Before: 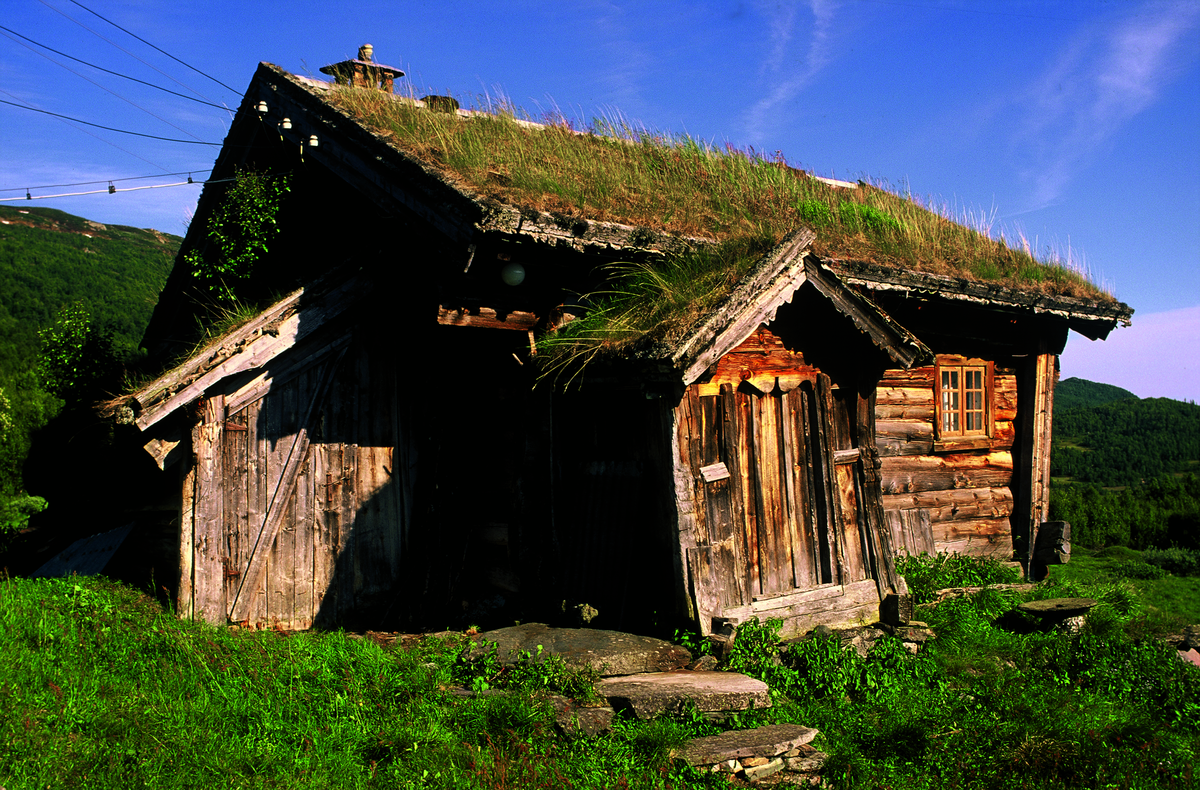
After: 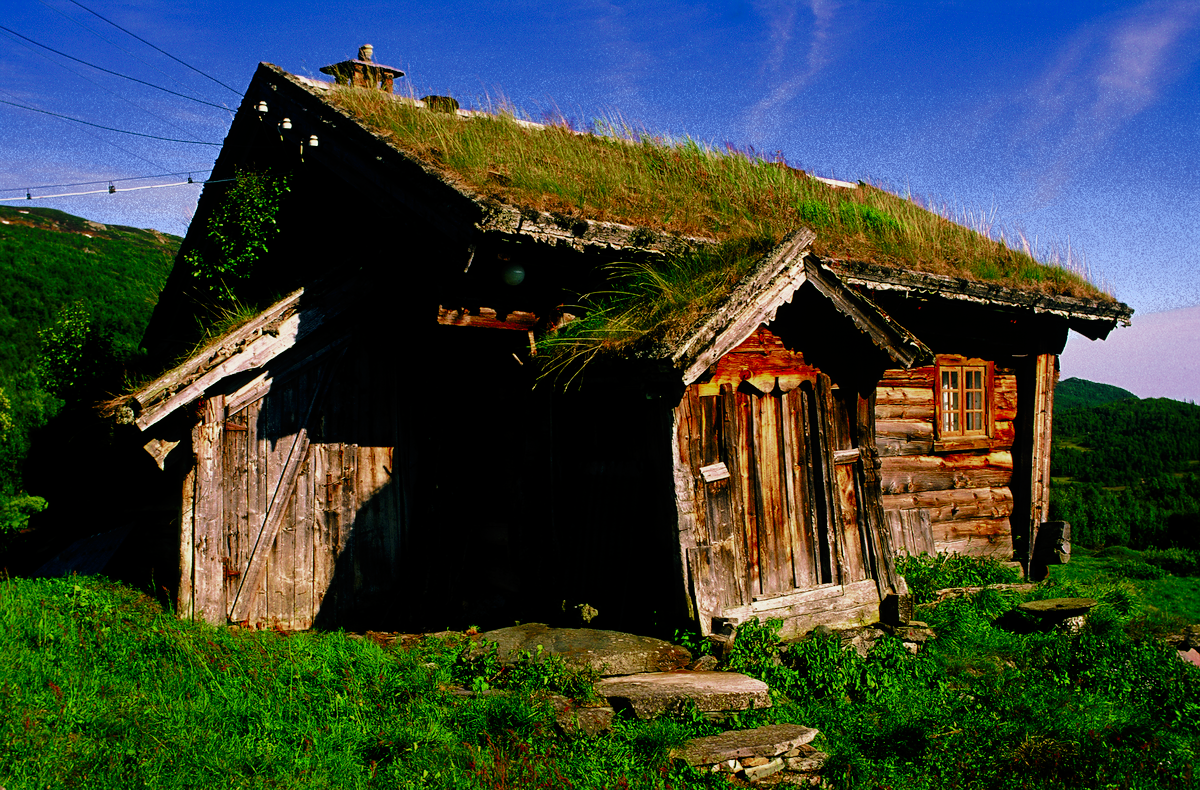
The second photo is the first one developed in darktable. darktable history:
color zones: curves: ch0 [(0.27, 0.396) (0.563, 0.504) (0.75, 0.5) (0.787, 0.307)]
tone curve: curves: ch0 [(0, 0) (0.062, 0.023) (0.168, 0.142) (0.359, 0.44) (0.469, 0.544) (0.634, 0.722) (0.839, 0.909) (0.998, 0.978)]; ch1 [(0, 0) (0.437, 0.453) (0.472, 0.47) (0.502, 0.504) (0.527, 0.546) (0.568, 0.619) (0.608, 0.665) (0.669, 0.748) (0.859, 0.899) (1, 1)]; ch2 [(0, 0) (0.33, 0.301) (0.421, 0.443) (0.473, 0.501) (0.504, 0.504) (0.535, 0.564) (0.575, 0.625) (0.608, 0.676) (1, 1)], preserve colors none
